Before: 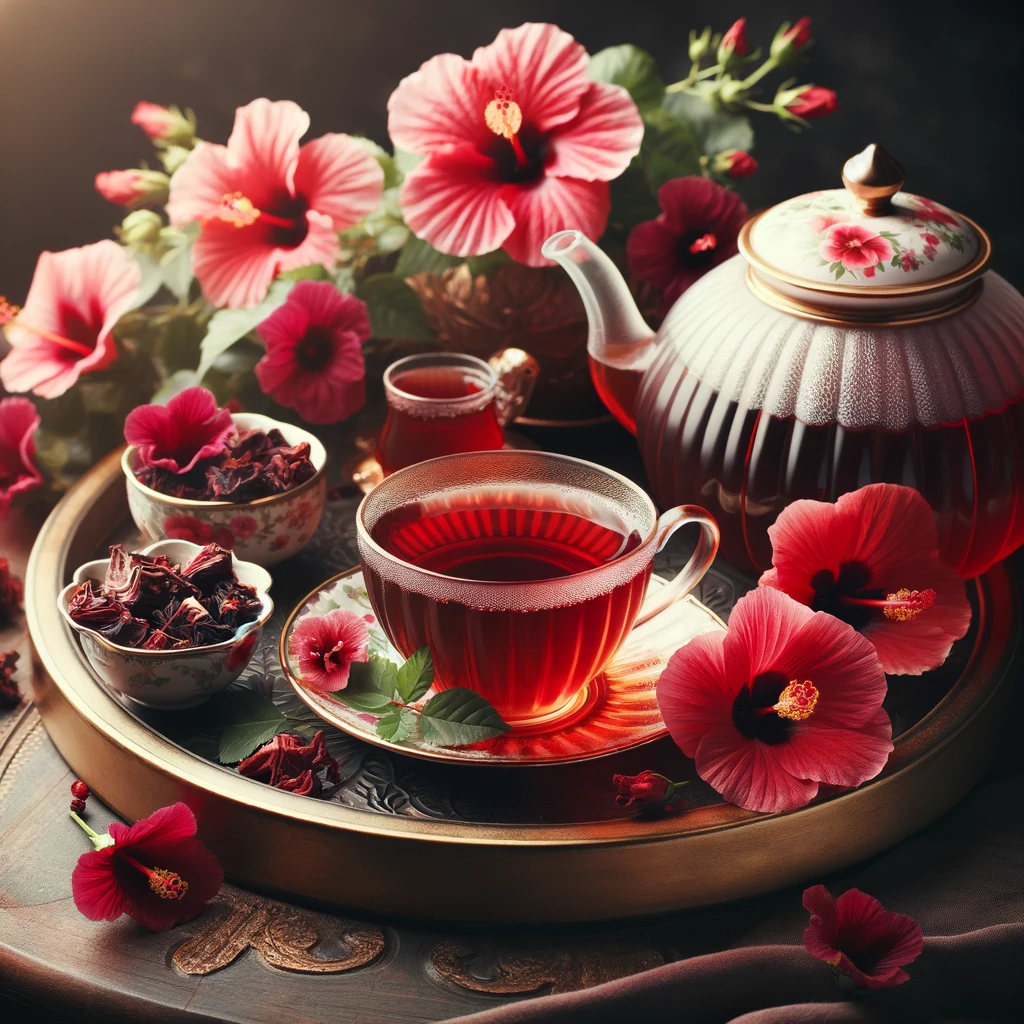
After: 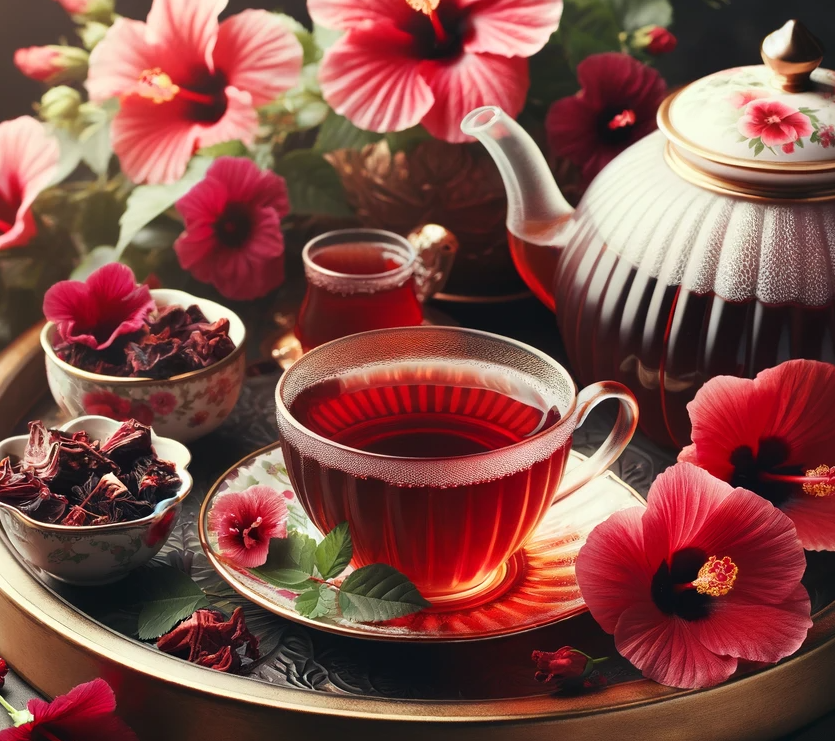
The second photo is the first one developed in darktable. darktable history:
crop: left 7.927%, top 12.127%, right 10.451%, bottom 15.422%
